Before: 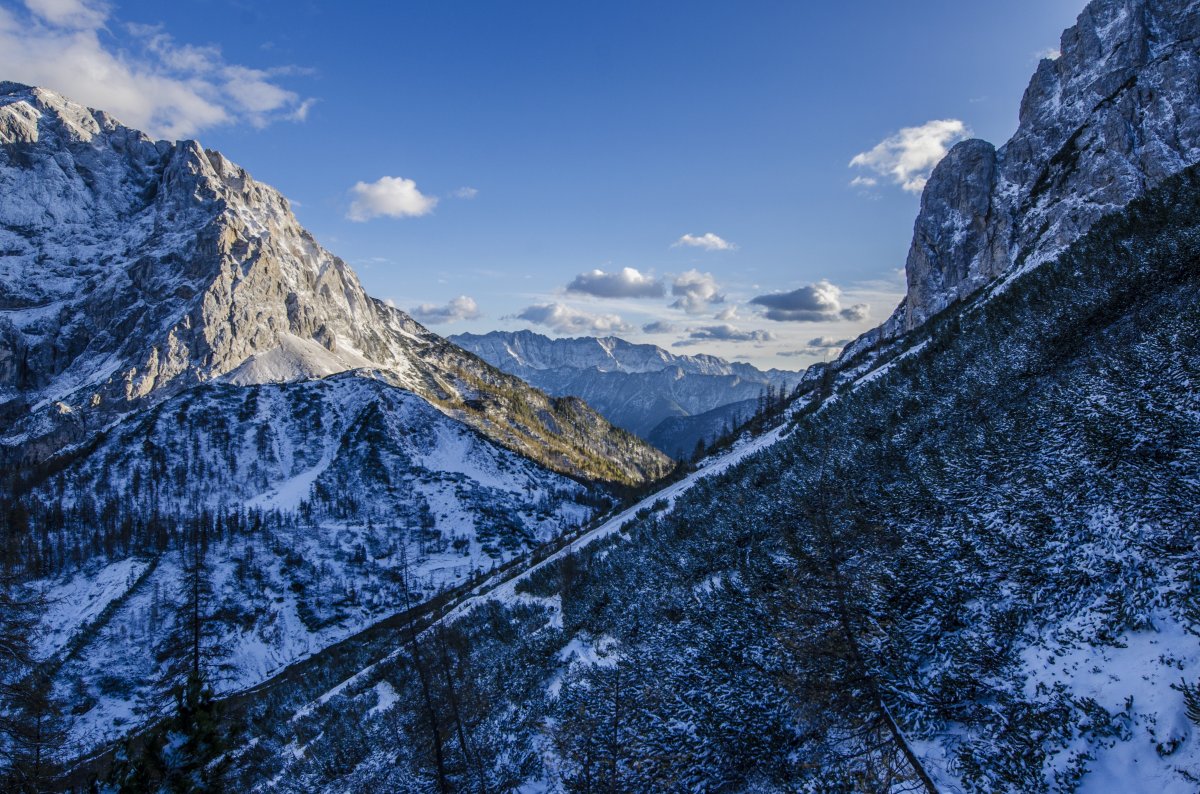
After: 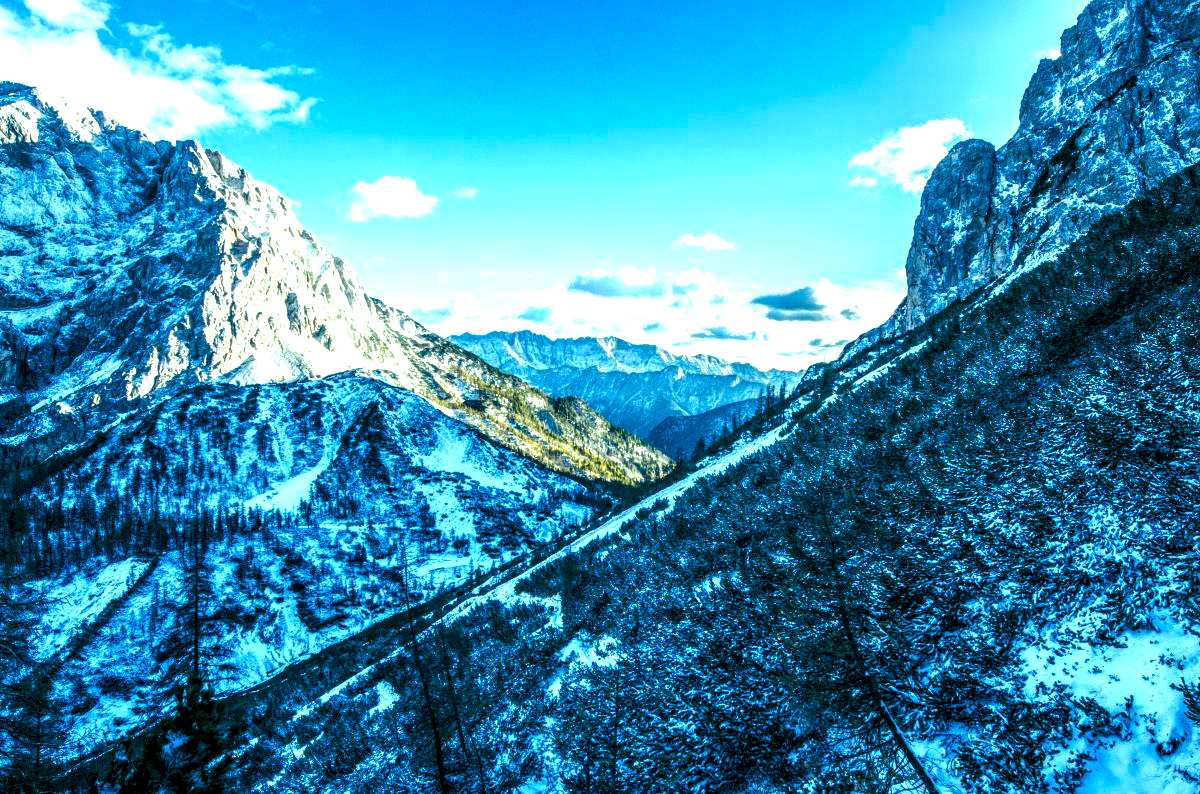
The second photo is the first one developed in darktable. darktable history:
exposure: exposure 1 EV, compensate highlight preservation false
local contrast: on, module defaults
color balance rgb: shadows lift › luminance -7.7%, shadows lift › chroma 2.13%, shadows lift › hue 165.27°, power › luminance -7.77%, power › chroma 1.1%, power › hue 215.88°, highlights gain › luminance 15.15%, highlights gain › chroma 7%, highlights gain › hue 125.57°, global offset › luminance -0.33%, global offset › chroma 0.11%, global offset › hue 165.27°, perceptual saturation grading › global saturation 24.42%, perceptual saturation grading › highlights -24.42%, perceptual saturation grading › mid-tones 24.42%, perceptual saturation grading › shadows 40%, perceptual brilliance grading › global brilliance -5%, perceptual brilliance grading › highlights 24.42%, perceptual brilliance grading › mid-tones 7%, perceptual brilliance grading › shadows -5%
